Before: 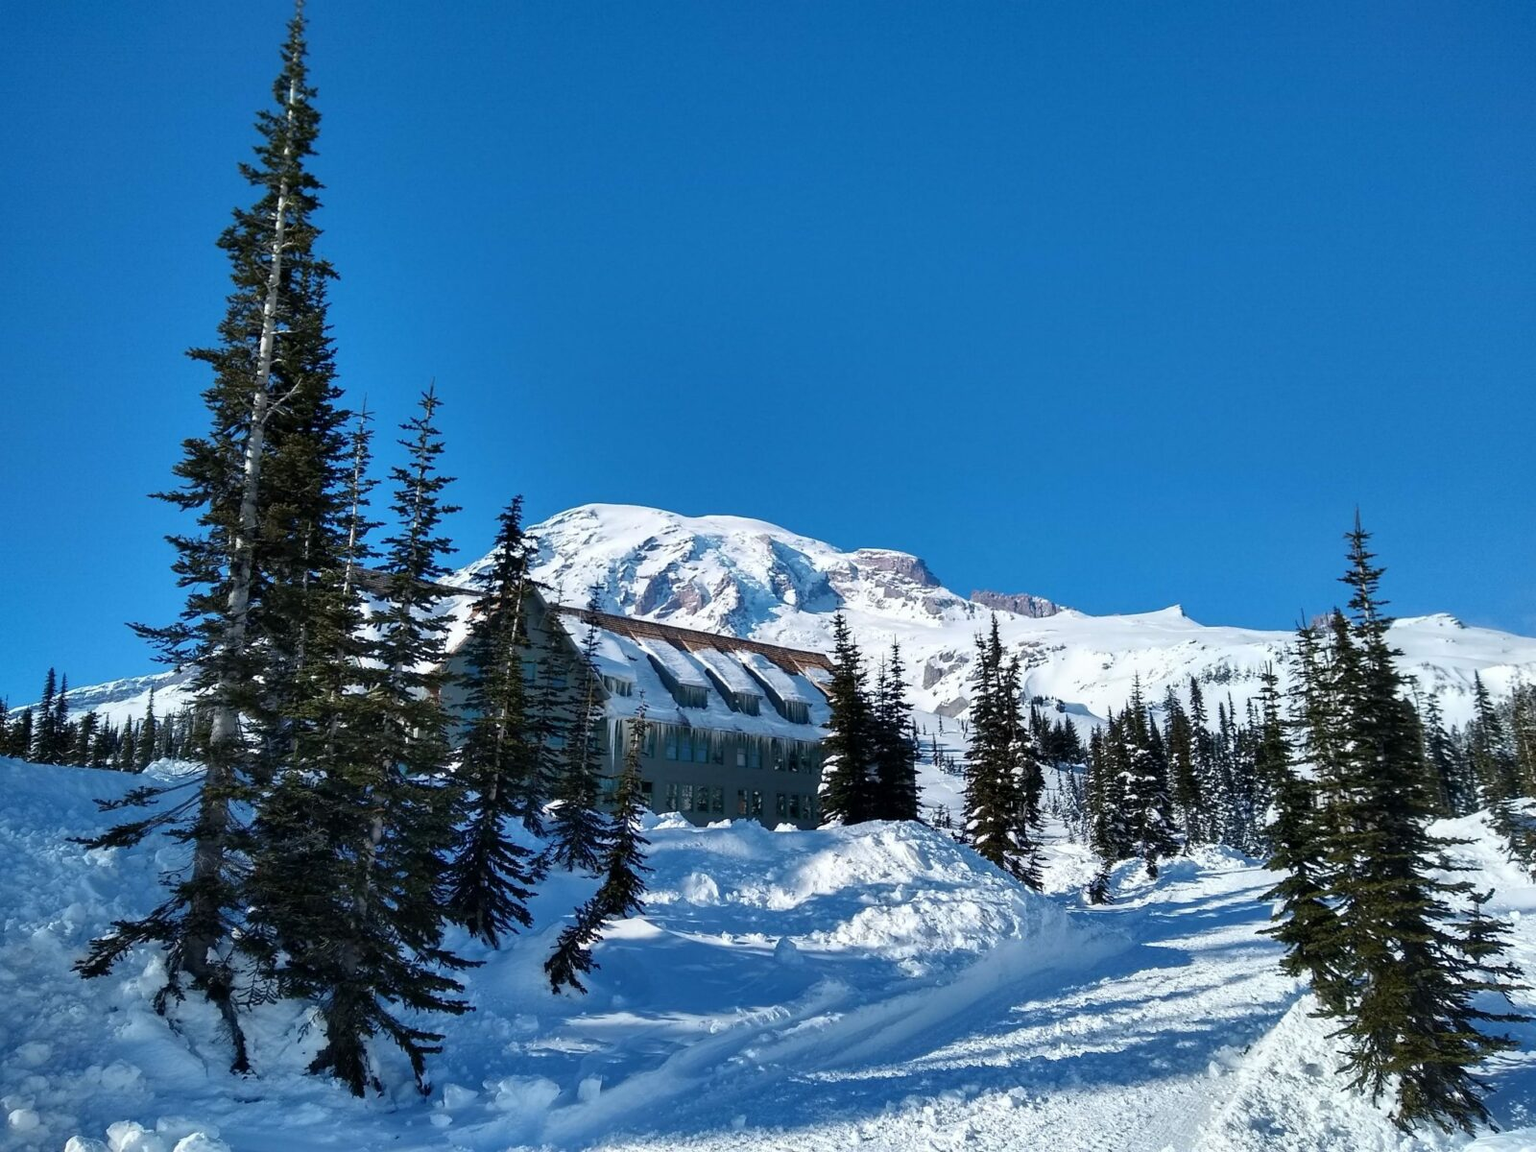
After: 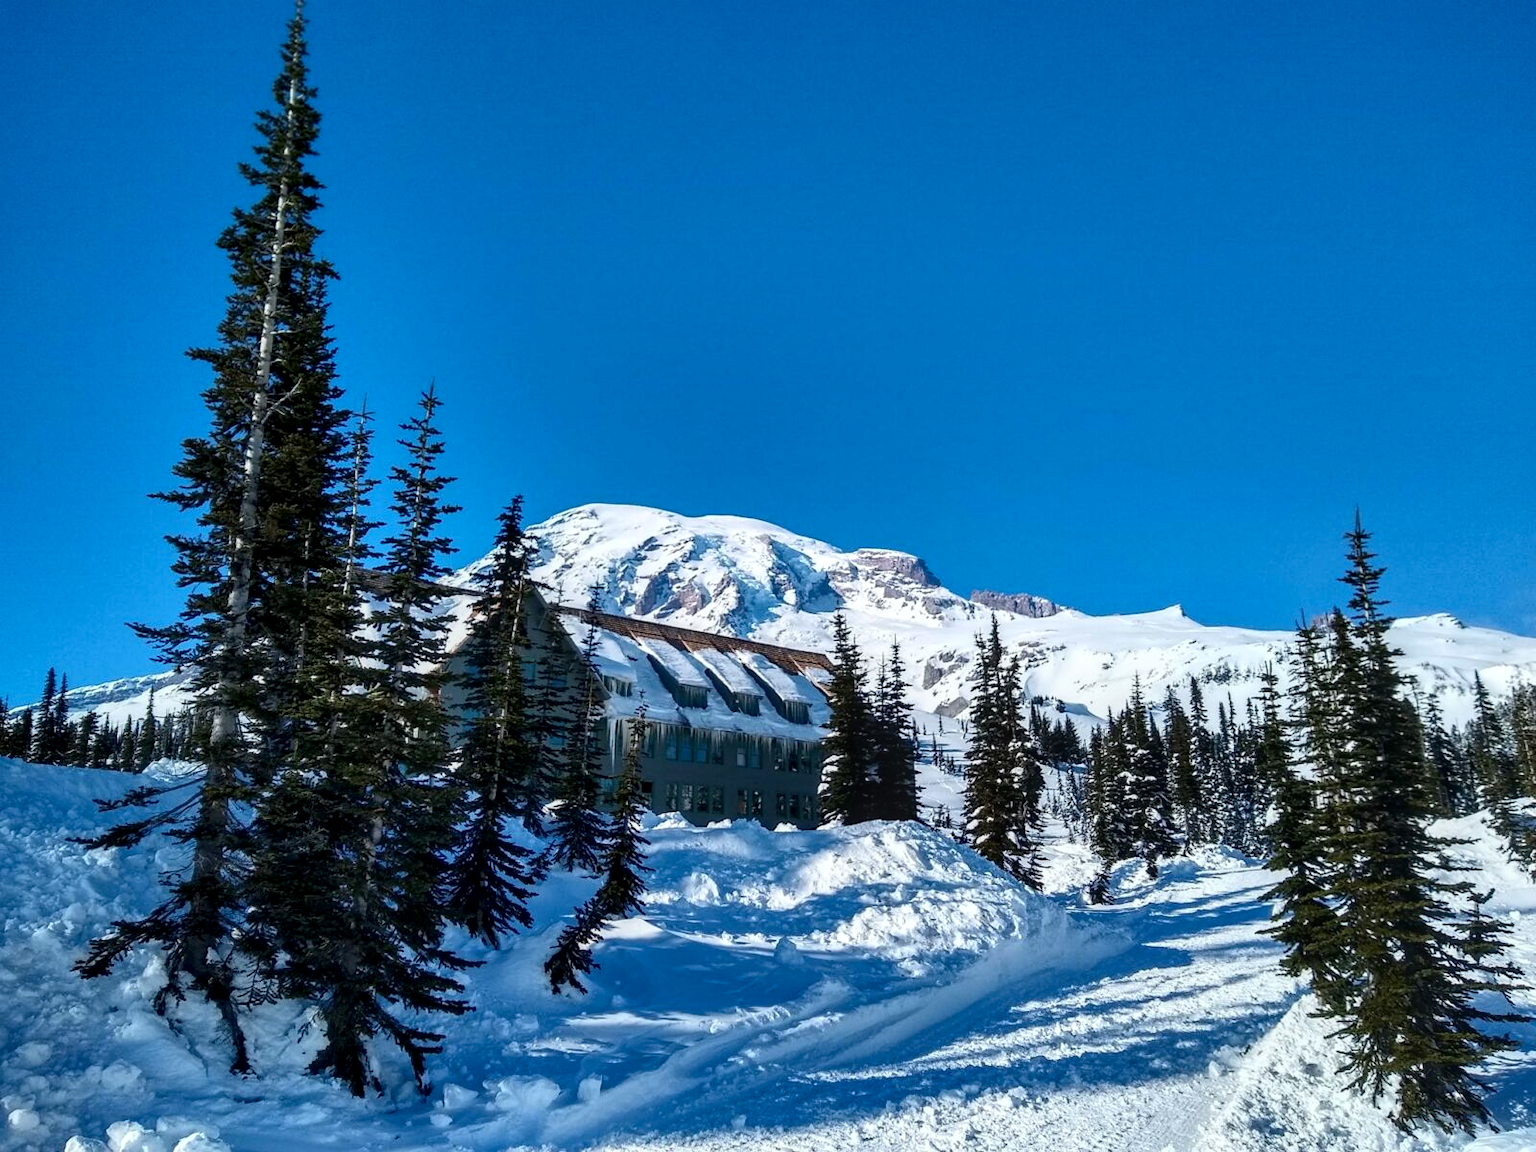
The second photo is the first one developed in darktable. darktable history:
local contrast: on, module defaults
contrast brightness saturation: contrast 0.15, brightness -0.01, saturation 0.1
